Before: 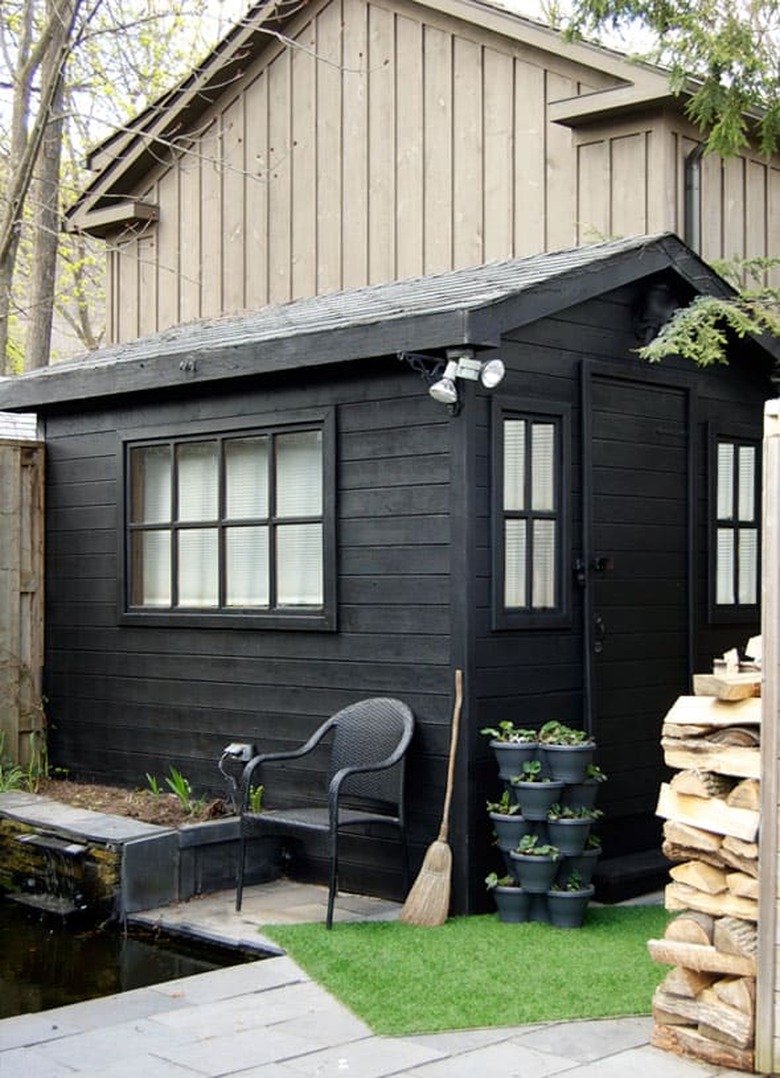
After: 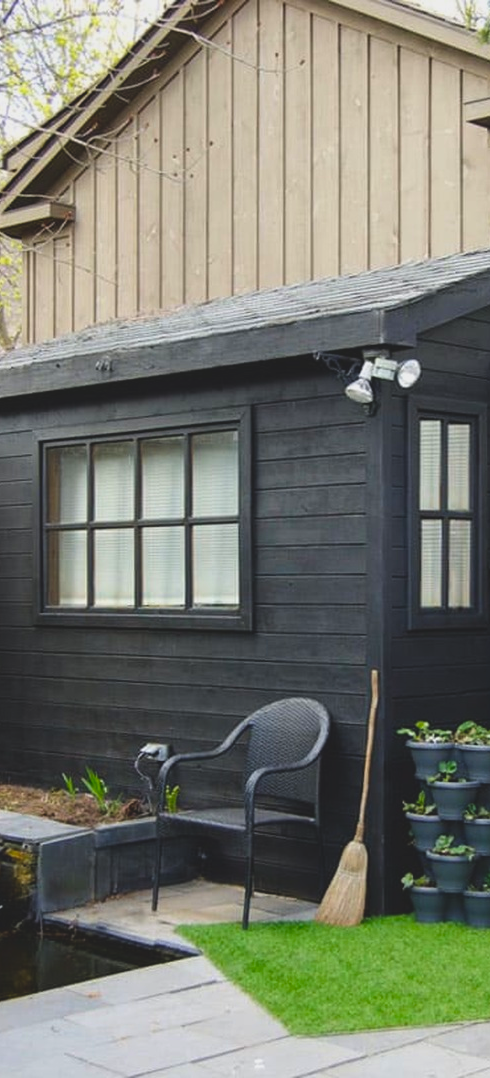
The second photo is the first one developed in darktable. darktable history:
crop: left 10.798%, right 26.368%
exposure: black level correction -0.015, exposure -0.138 EV, compensate highlight preservation false
color balance rgb: linear chroma grading › global chroma 15.235%, perceptual saturation grading › global saturation 14.838%, perceptual brilliance grading › global brilliance 1.349%, perceptual brilliance grading › highlights -3.847%, global vibrance 20%
